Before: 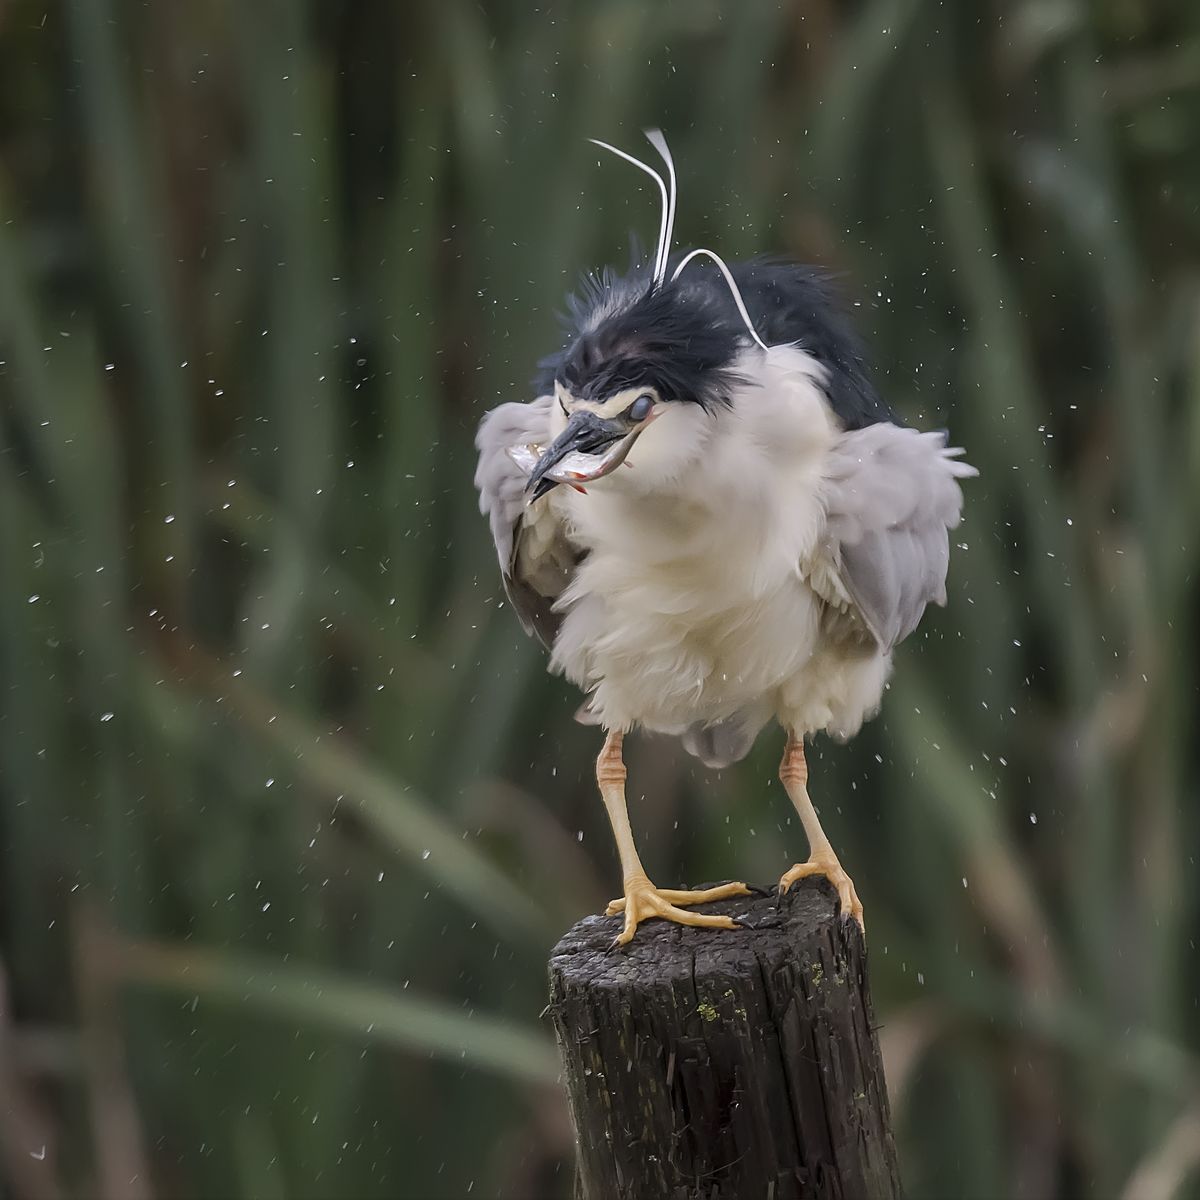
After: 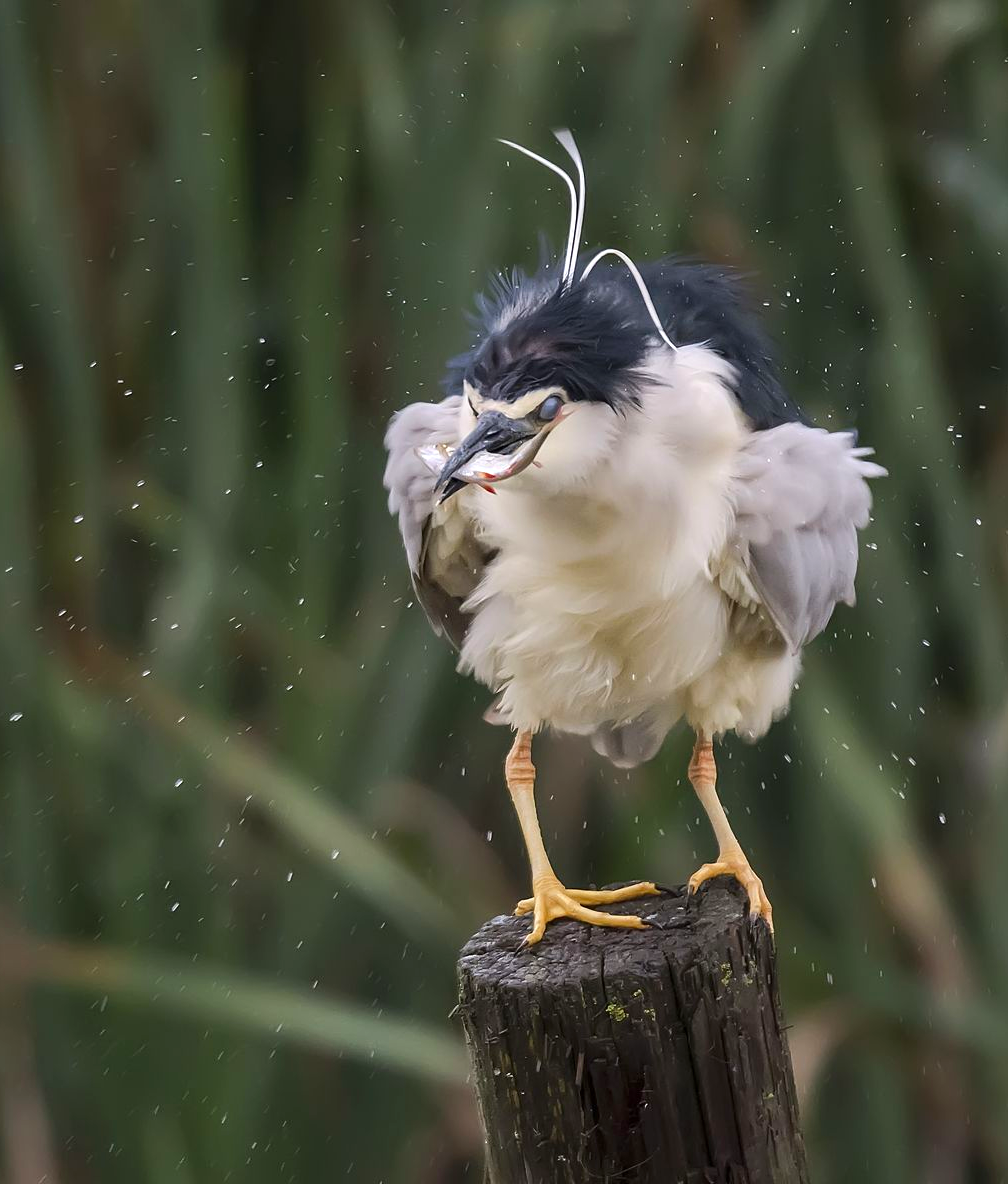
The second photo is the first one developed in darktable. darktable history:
exposure: exposure 0.29 EV, compensate highlight preservation false
crop: left 7.598%, right 7.873%
contrast brightness saturation: contrast 0.09, saturation 0.28
